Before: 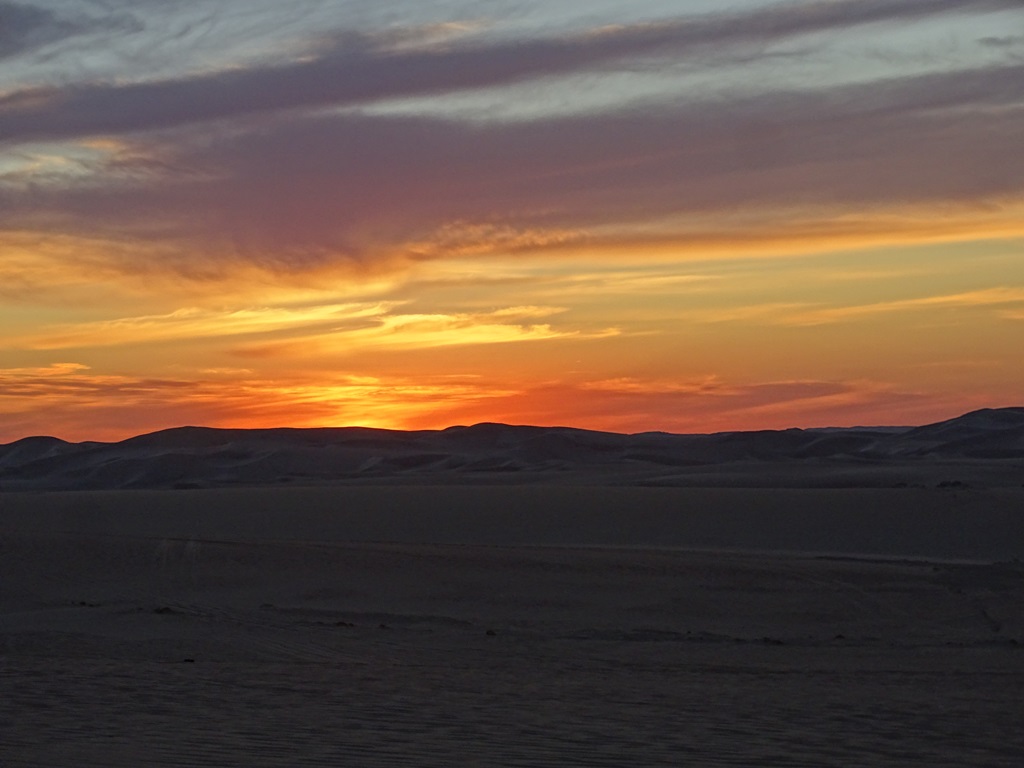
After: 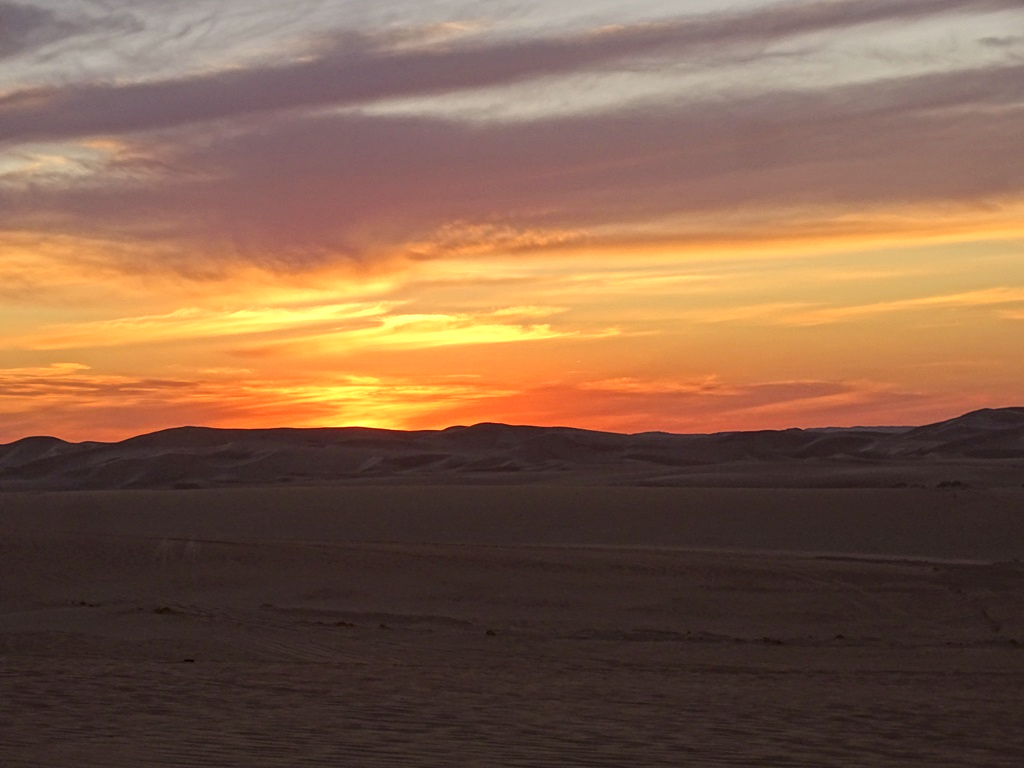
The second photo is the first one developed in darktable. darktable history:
exposure: black level correction 0, exposure 0.5 EV, compensate highlight preservation false
color correction: highlights a* 6.09, highlights b* 8.25, shadows a* 5.84, shadows b* 7.55, saturation 0.883
